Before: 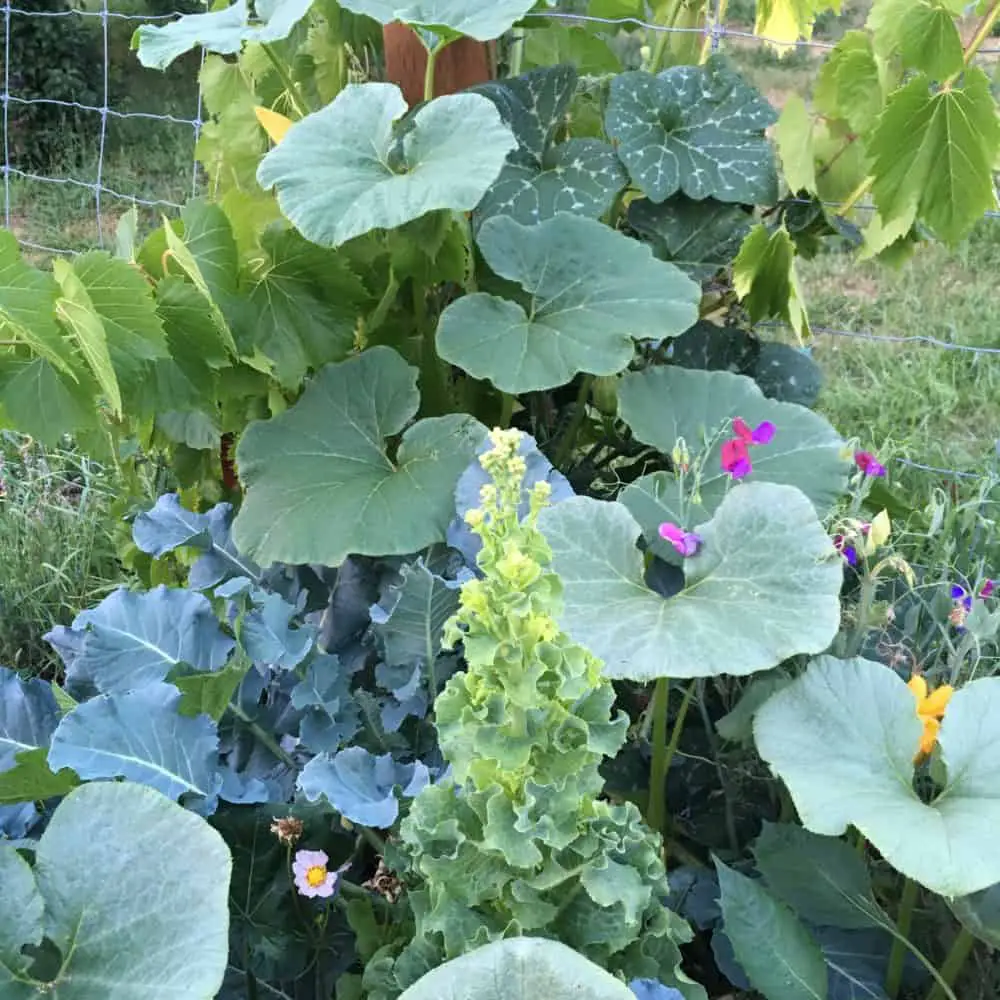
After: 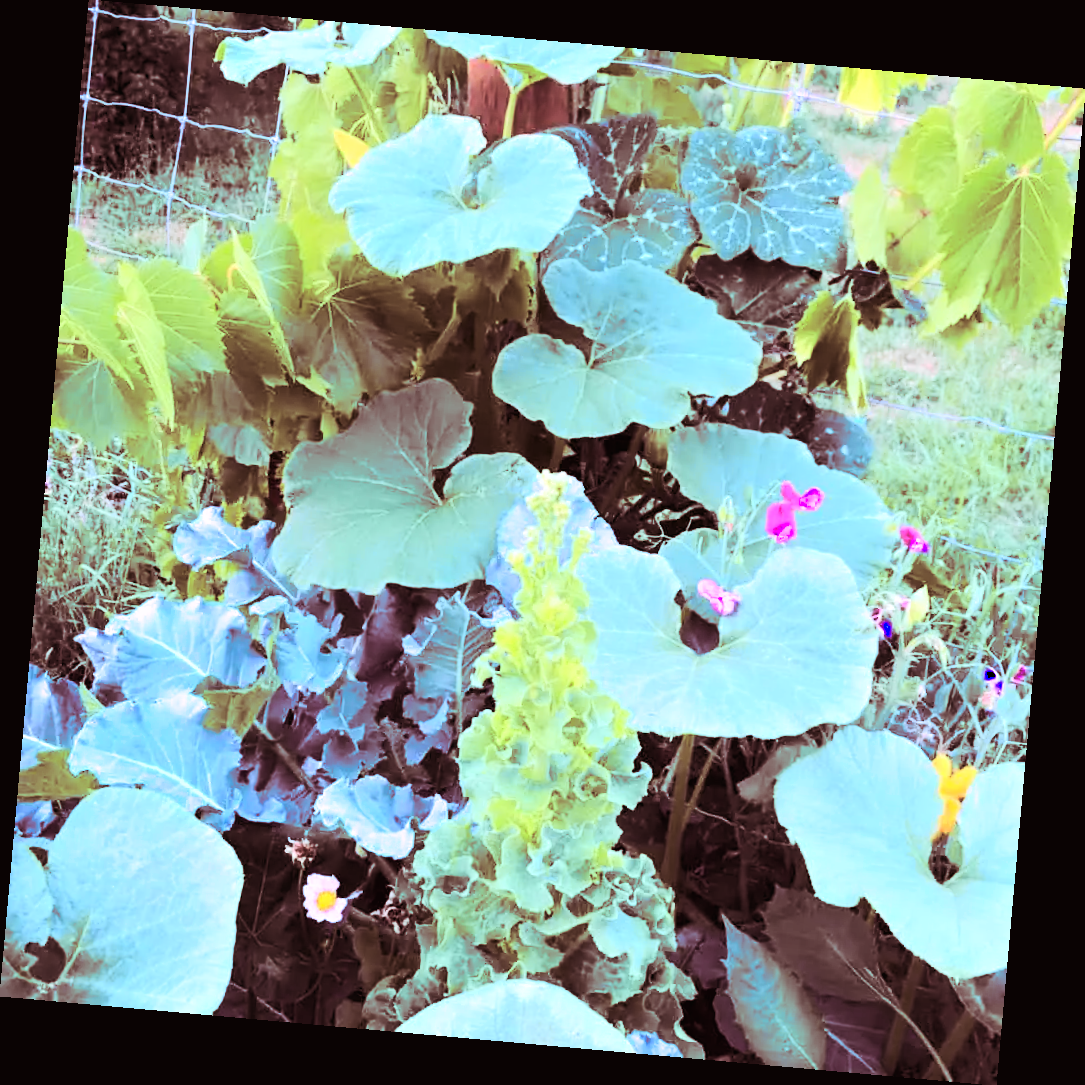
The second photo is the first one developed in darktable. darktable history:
split-toning: highlights › hue 187.2°, highlights › saturation 0.83, balance -68.05, compress 56.43%
color calibration: output R [0.999, 0.026, -0.11, 0], output G [-0.019, 1.037, -0.099, 0], output B [0.022, -0.023, 0.902, 0], illuminant custom, x 0.367, y 0.392, temperature 4437.75 K, clip negative RGB from gamut false
rotate and perspective: rotation 5.12°, automatic cropping off
tone curve: curves: ch0 [(0, 0.015) (0.037, 0.022) (0.131, 0.116) (0.316, 0.345) (0.49, 0.615) (0.677, 0.82) (0.813, 0.891) (1, 0.955)]; ch1 [(0, 0) (0.366, 0.367) (0.475, 0.462) (0.494, 0.496) (0.504, 0.497) (0.554, 0.571) (0.618, 0.668) (1, 1)]; ch2 [(0, 0) (0.333, 0.346) (0.375, 0.375) (0.435, 0.424) (0.476, 0.492) (0.502, 0.499) (0.525, 0.522) (0.558, 0.575) (0.614, 0.656) (1, 1)], color space Lab, independent channels, preserve colors none
tone equalizer: -8 EV 0.001 EV, -7 EV -0.002 EV, -6 EV 0.002 EV, -5 EV -0.03 EV, -4 EV -0.116 EV, -3 EV -0.169 EV, -2 EV 0.24 EV, -1 EV 0.702 EV, +0 EV 0.493 EV
